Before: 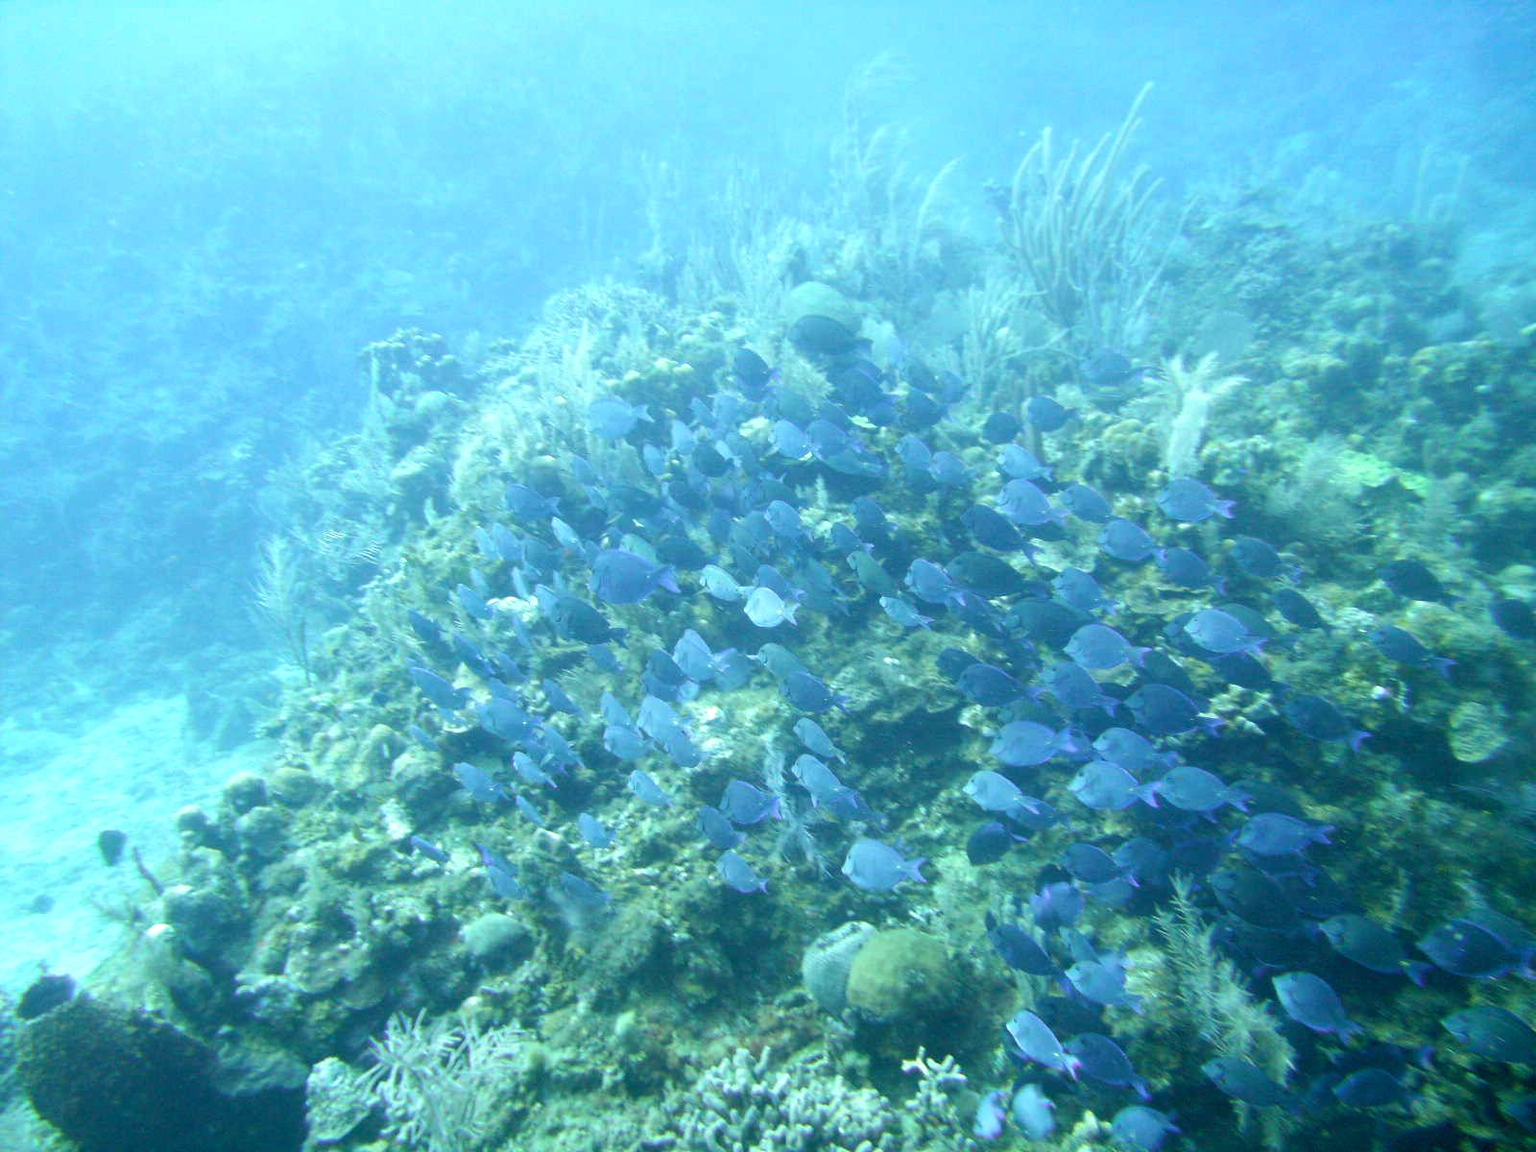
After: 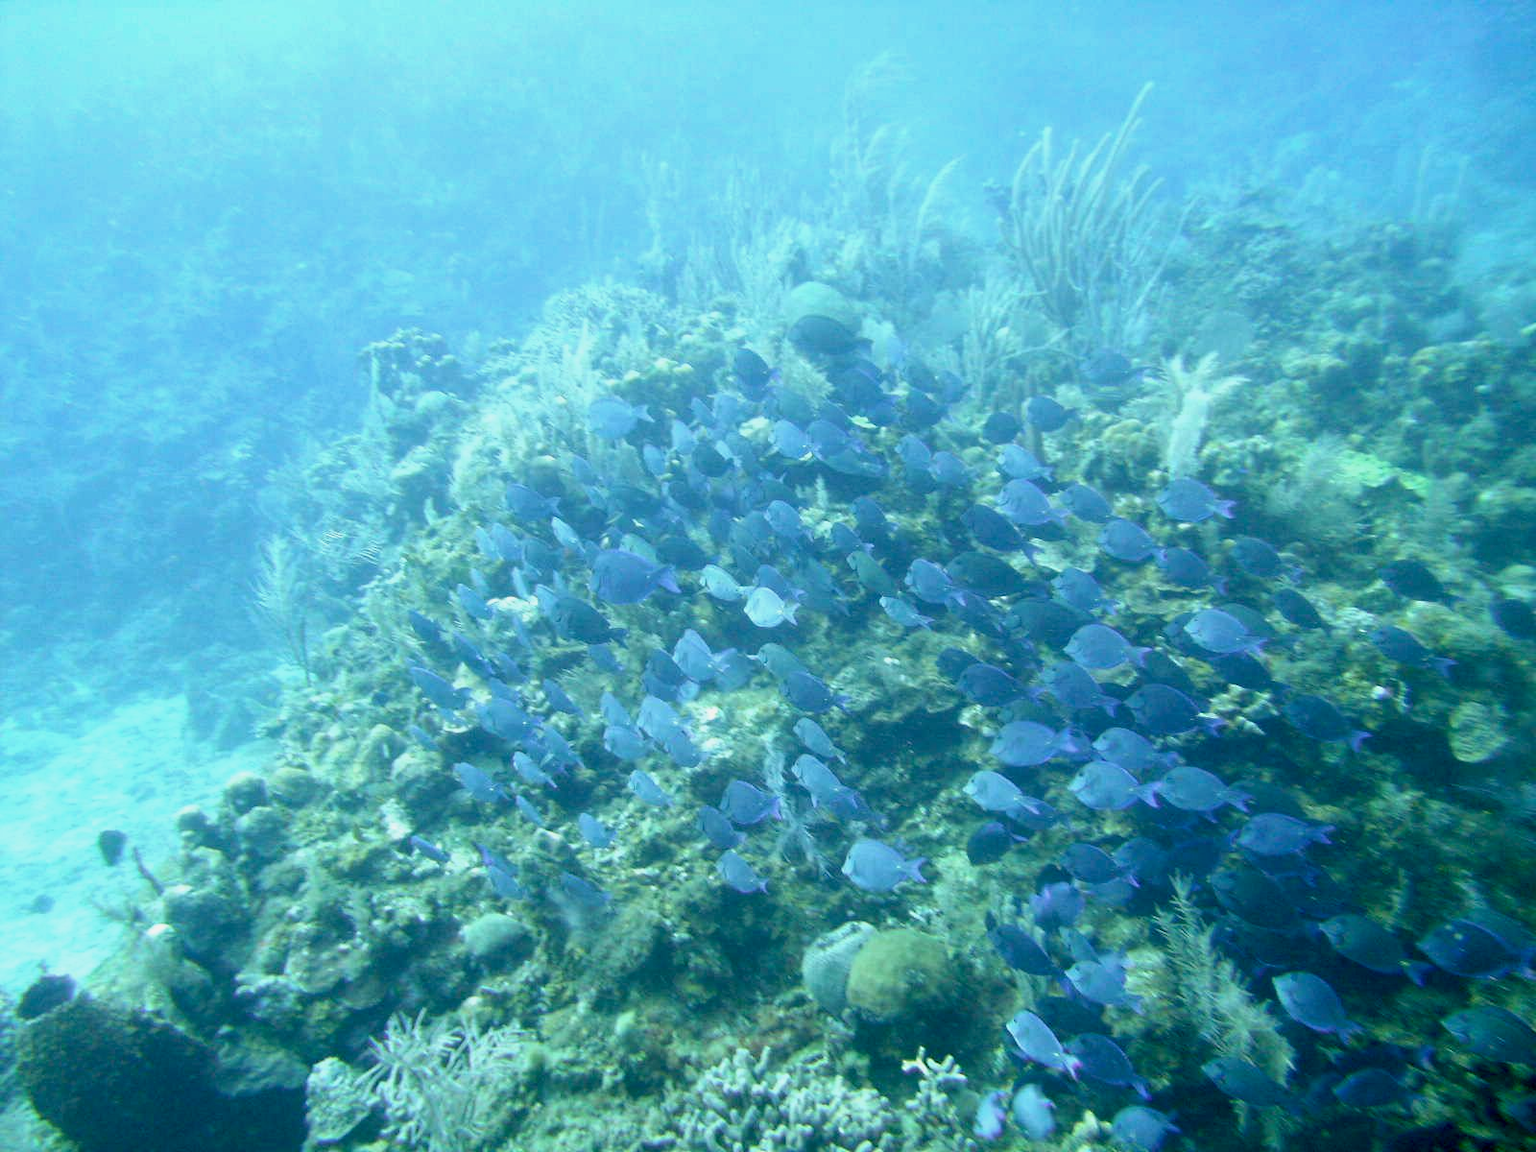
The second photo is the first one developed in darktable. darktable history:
sharpen: radius 5.319, amount 0.309, threshold 26.497
exposure: black level correction 0.009, exposure -0.16 EV, compensate exposure bias true, compensate highlight preservation false
